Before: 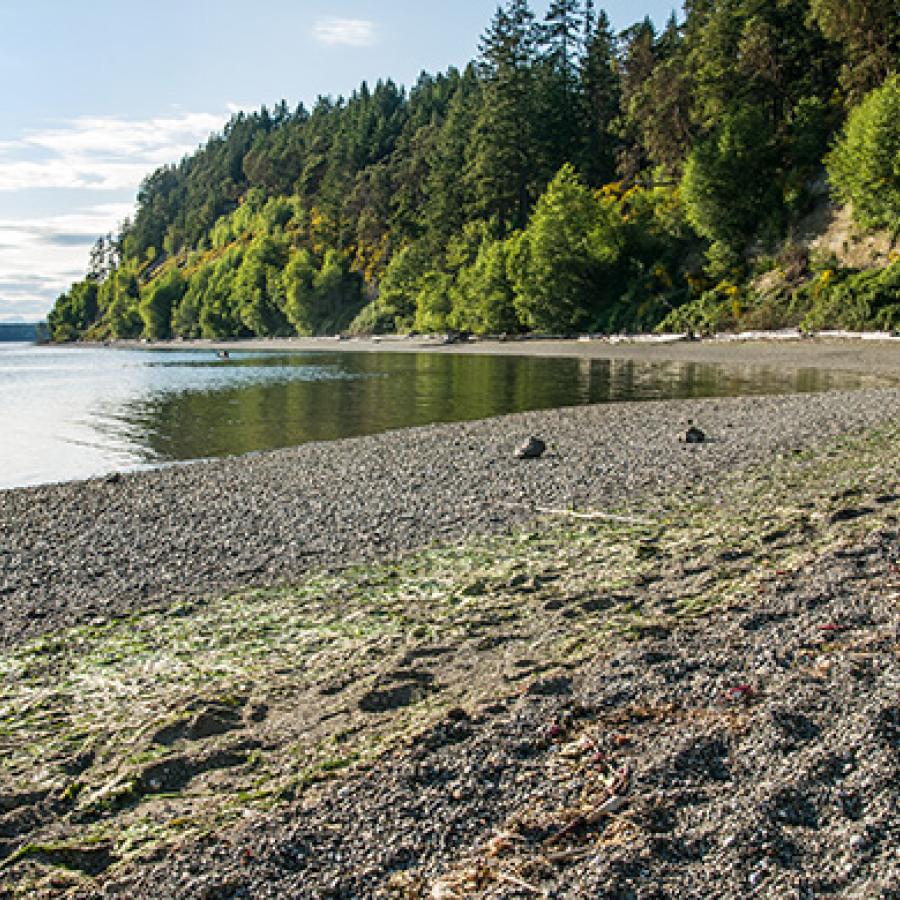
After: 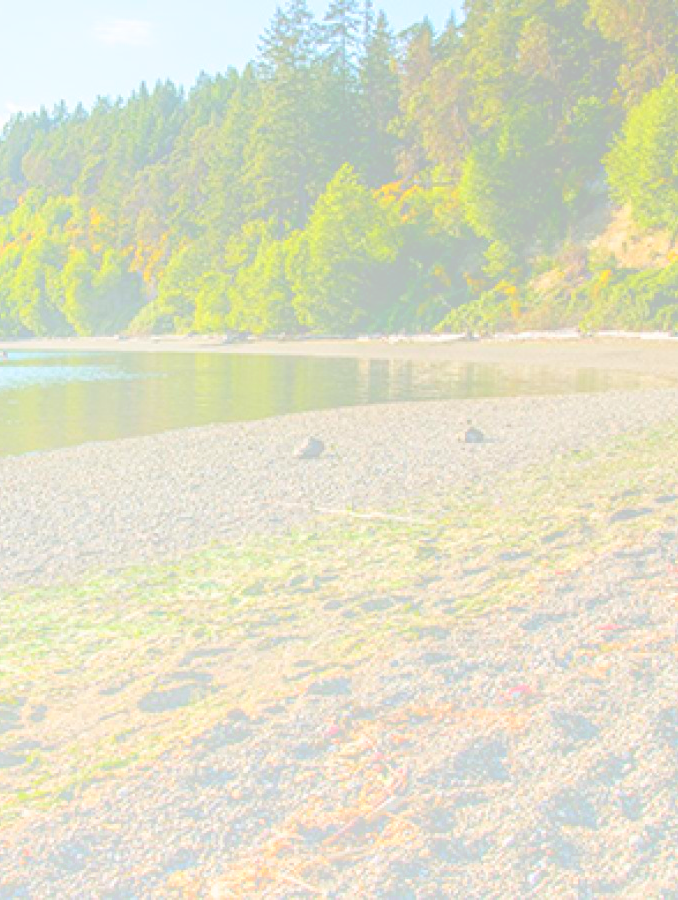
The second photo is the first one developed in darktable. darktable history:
bloom: size 85%, threshold 5%, strength 85%
crop and rotate: left 24.6%
white balance: red 1, blue 1
split-toning: shadows › hue 32.4°, shadows › saturation 0.51, highlights › hue 180°, highlights › saturation 0, balance -60.17, compress 55.19%
